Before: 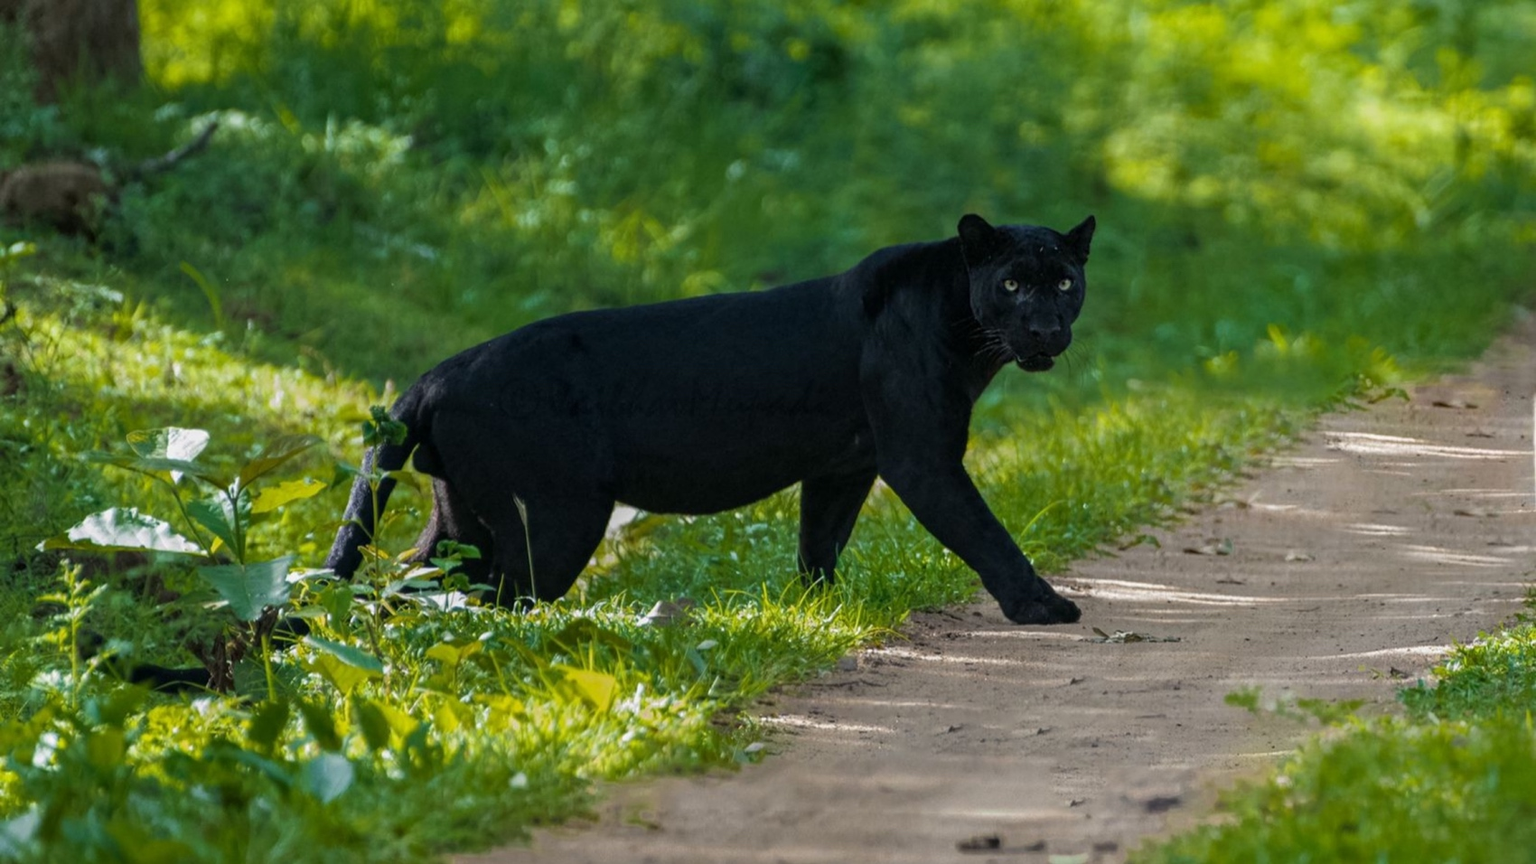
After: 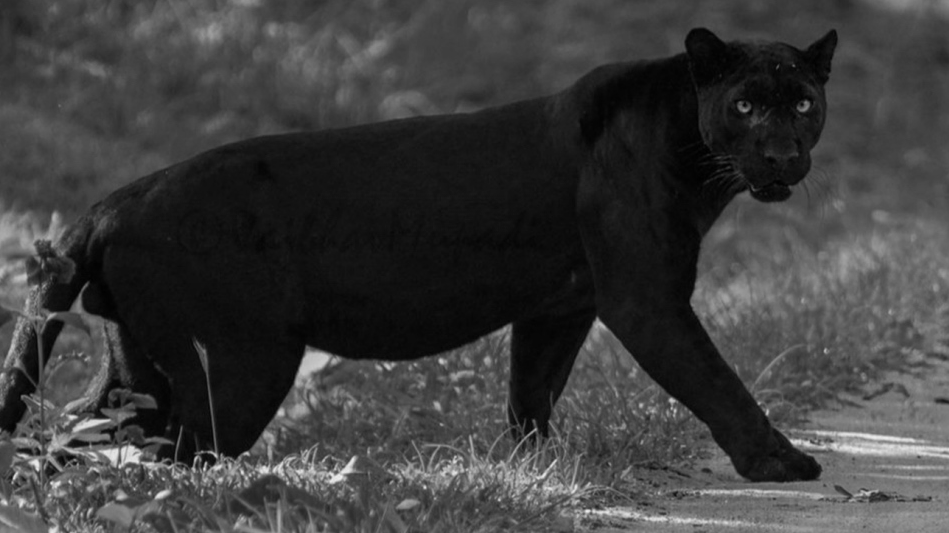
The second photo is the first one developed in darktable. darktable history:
crop and rotate: left 22.13%, top 22.054%, right 22.026%, bottom 22.102%
color calibration: output gray [0.22, 0.42, 0.37, 0], gray › normalize channels true, illuminant same as pipeline (D50), adaptation XYZ, x 0.346, y 0.359, gamut compression 0
